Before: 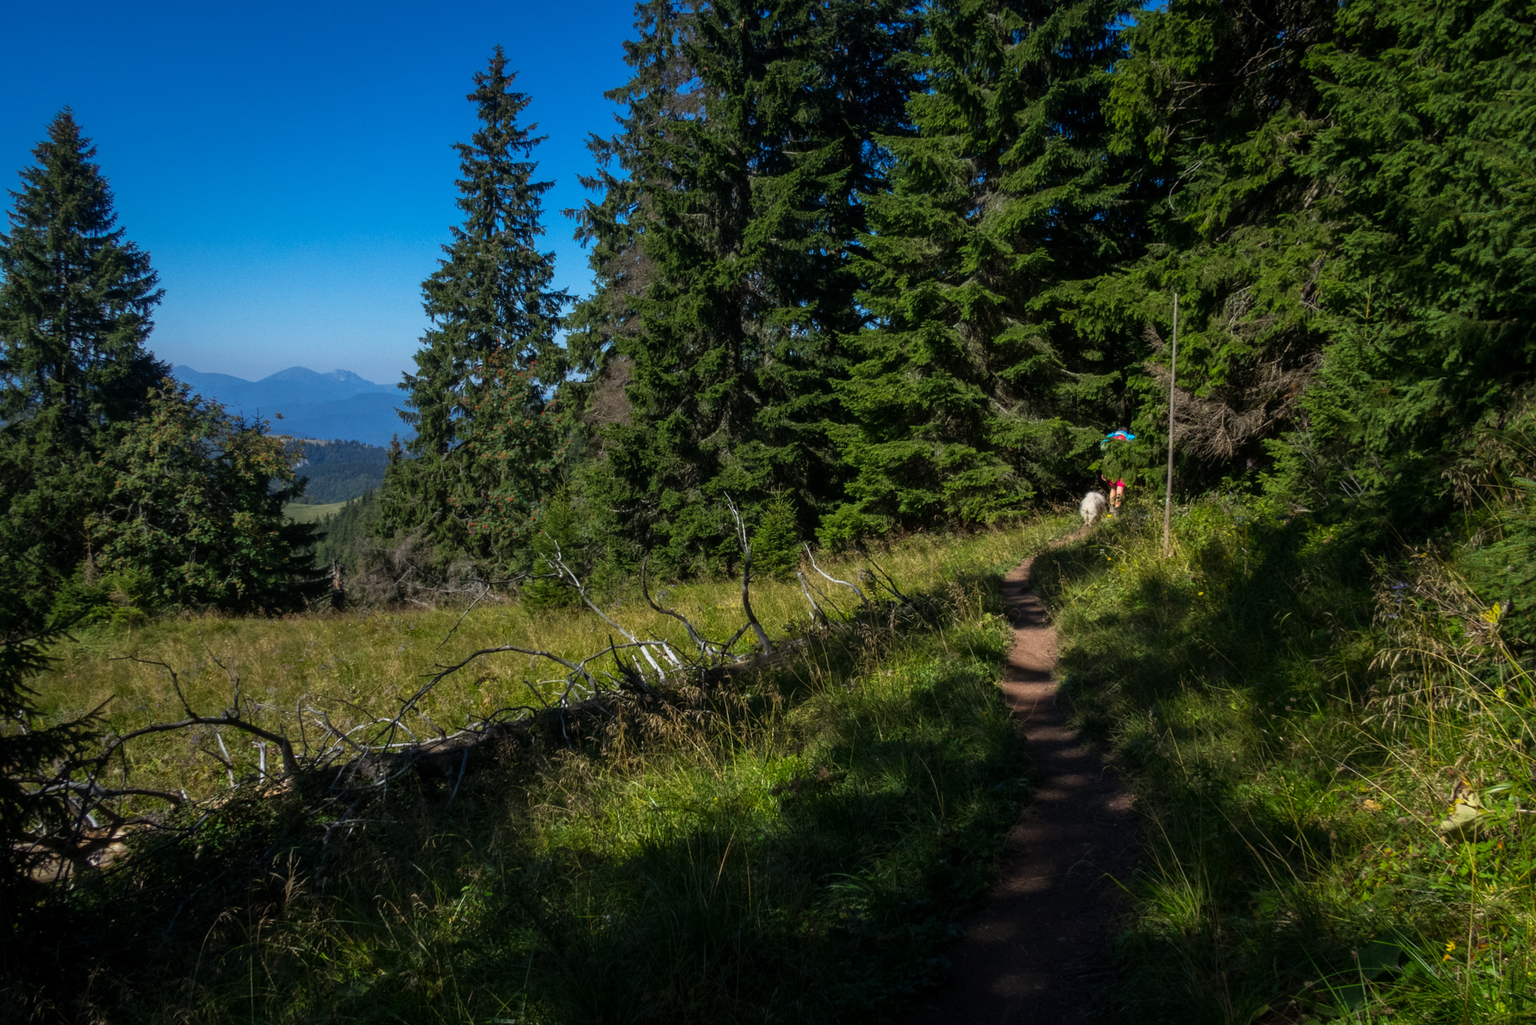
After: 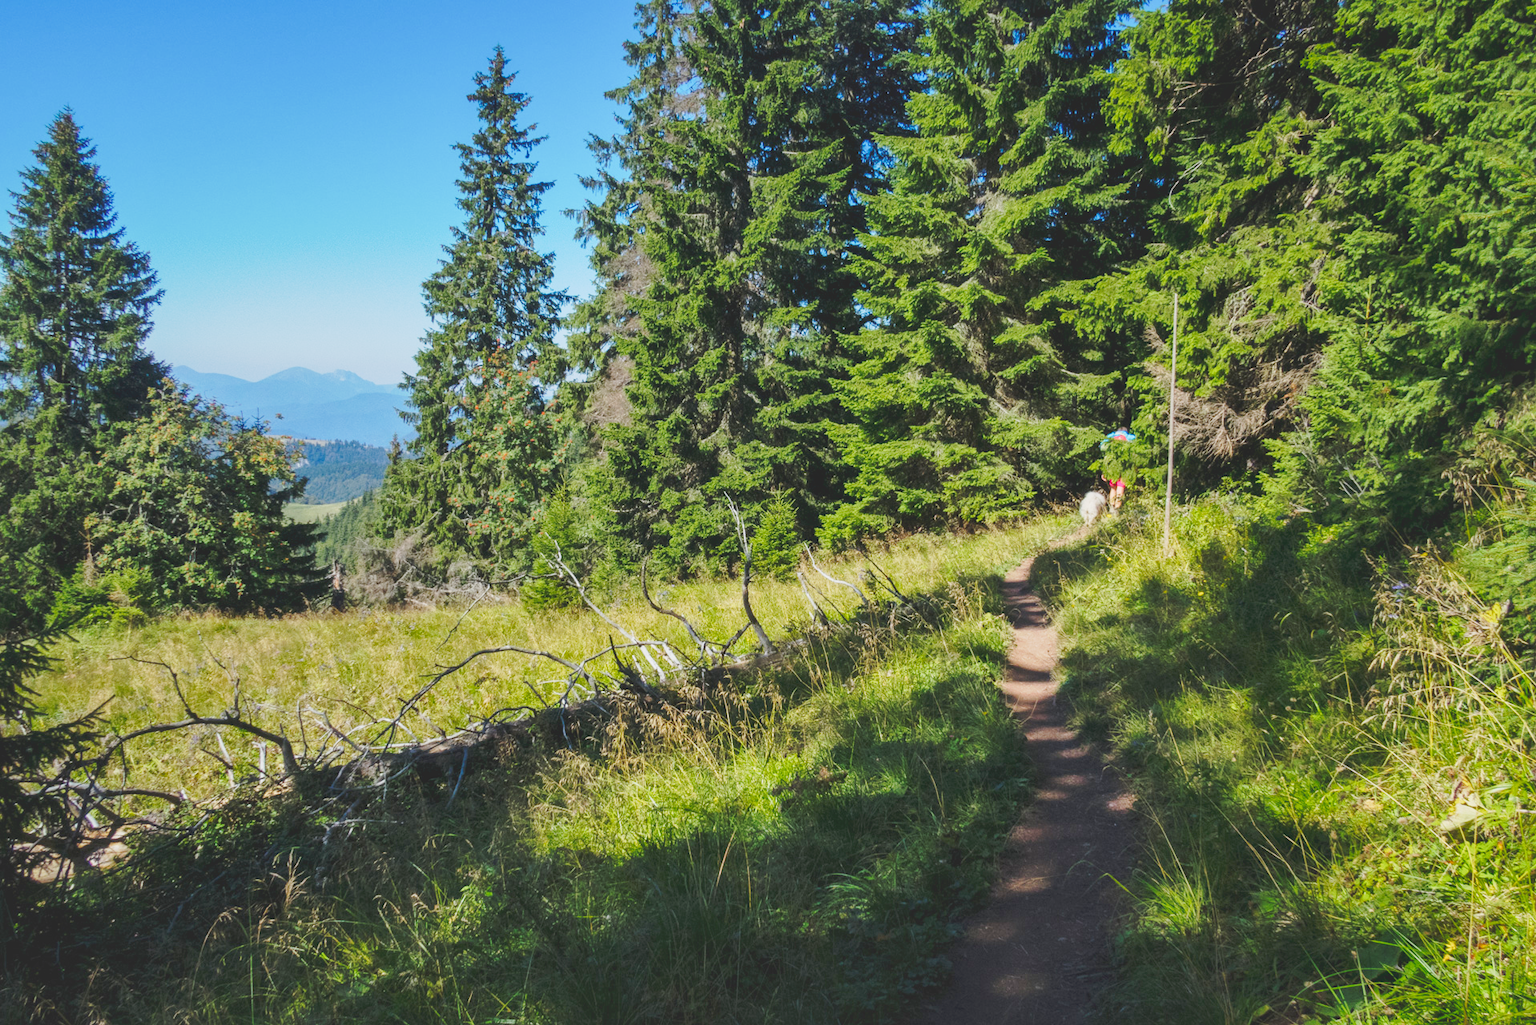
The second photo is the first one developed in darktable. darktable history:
contrast brightness saturation: contrast -0.287
levels: levels [0.026, 0.507, 0.987]
local contrast: mode bilateral grid, contrast 19, coarseness 50, detail 120%, midtone range 0.2
contrast equalizer: octaves 7, y [[0.6 ×6], [0.55 ×6], [0 ×6], [0 ×6], [0 ×6]], mix 0.206
base curve: curves: ch0 [(0, 0.007) (0.028, 0.063) (0.121, 0.311) (0.46, 0.743) (0.859, 0.957) (1, 1)], preserve colors none
exposure: black level correction 0, exposure 1 EV, compensate highlight preservation false
